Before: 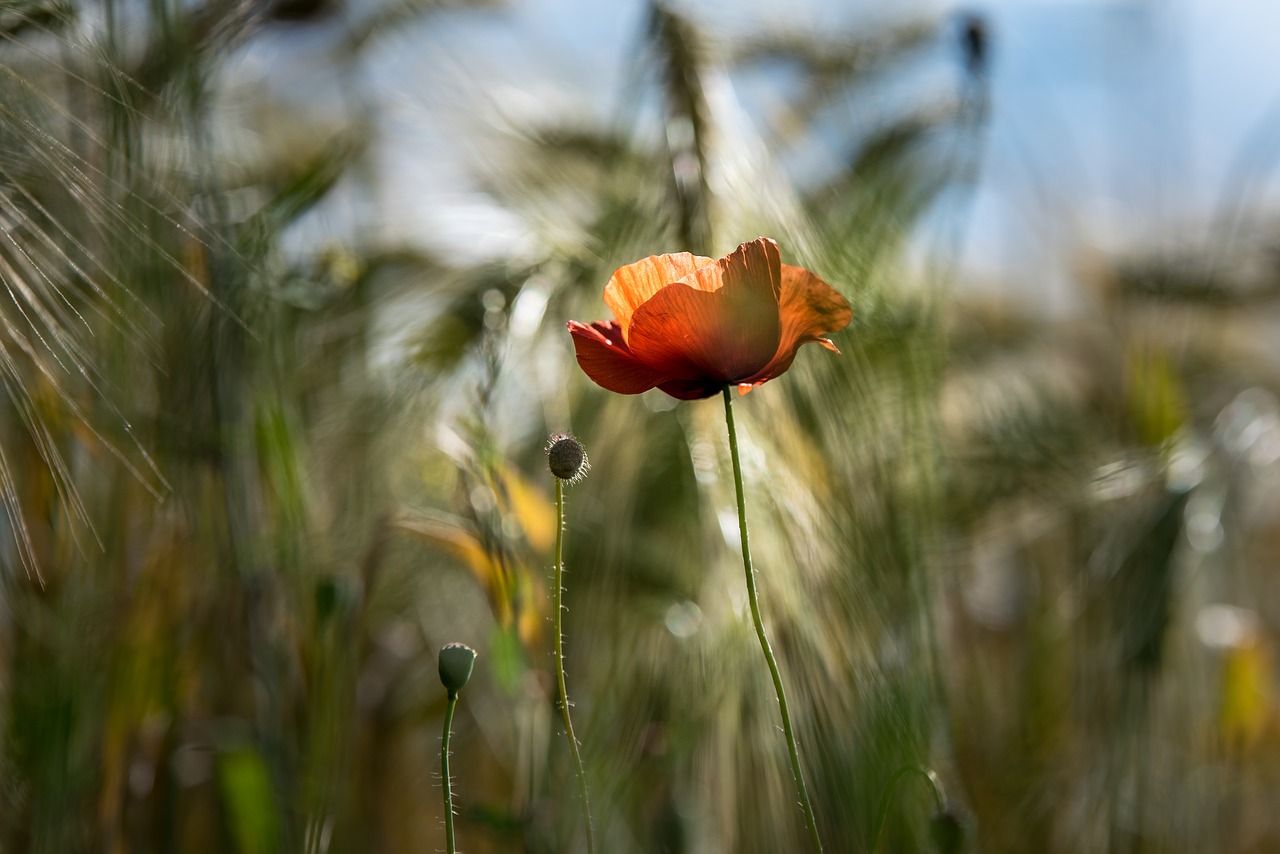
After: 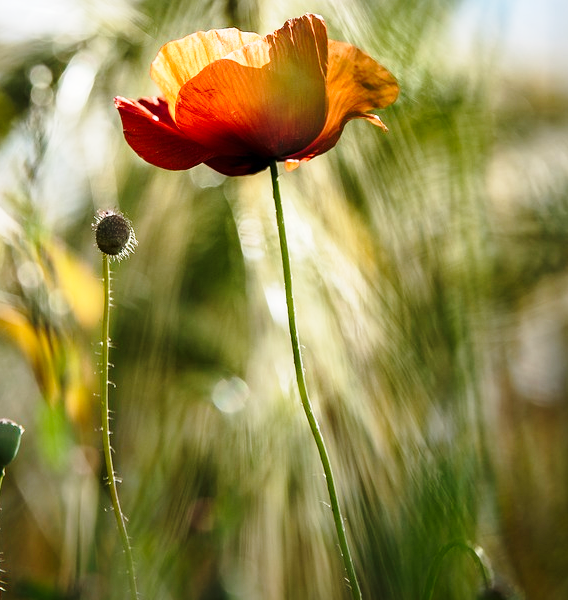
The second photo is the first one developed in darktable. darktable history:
crop: left 35.432%, top 26.233%, right 20.145%, bottom 3.432%
base curve: curves: ch0 [(0, 0) (0.028, 0.03) (0.121, 0.232) (0.46, 0.748) (0.859, 0.968) (1, 1)], preserve colors none
